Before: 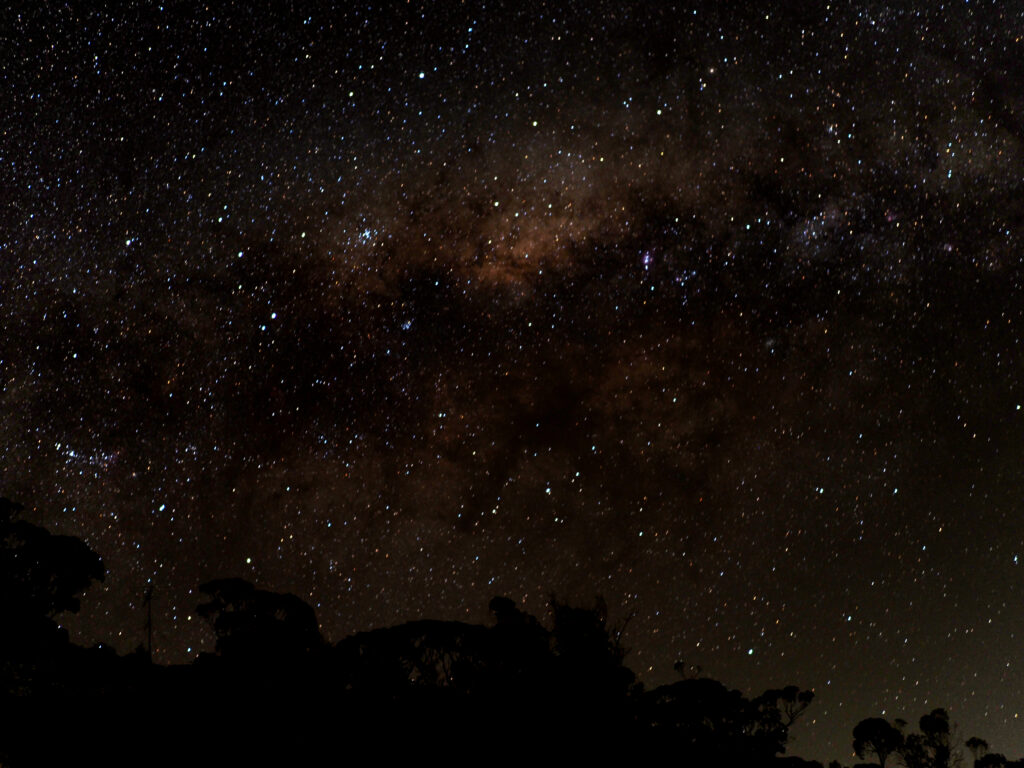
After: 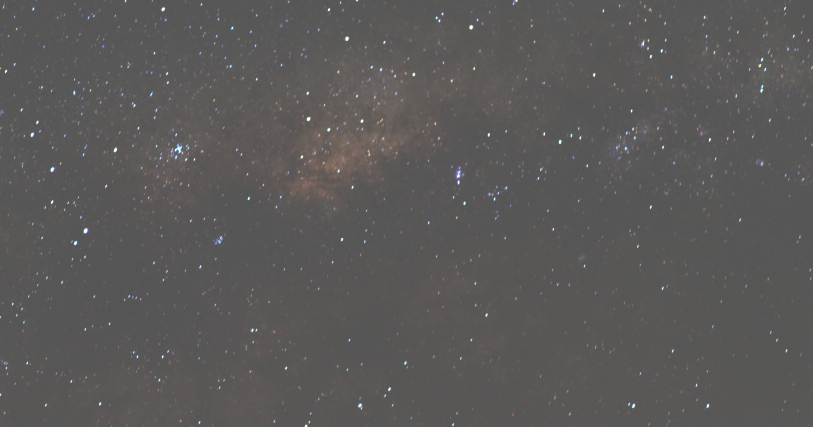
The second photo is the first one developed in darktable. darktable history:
crop: left 18.38%, top 11.092%, right 2.134%, bottom 33.217%
exposure: black level correction -0.071, exposure 0.5 EV, compensate highlight preservation false
white balance: red 0.924, blue 1.095
